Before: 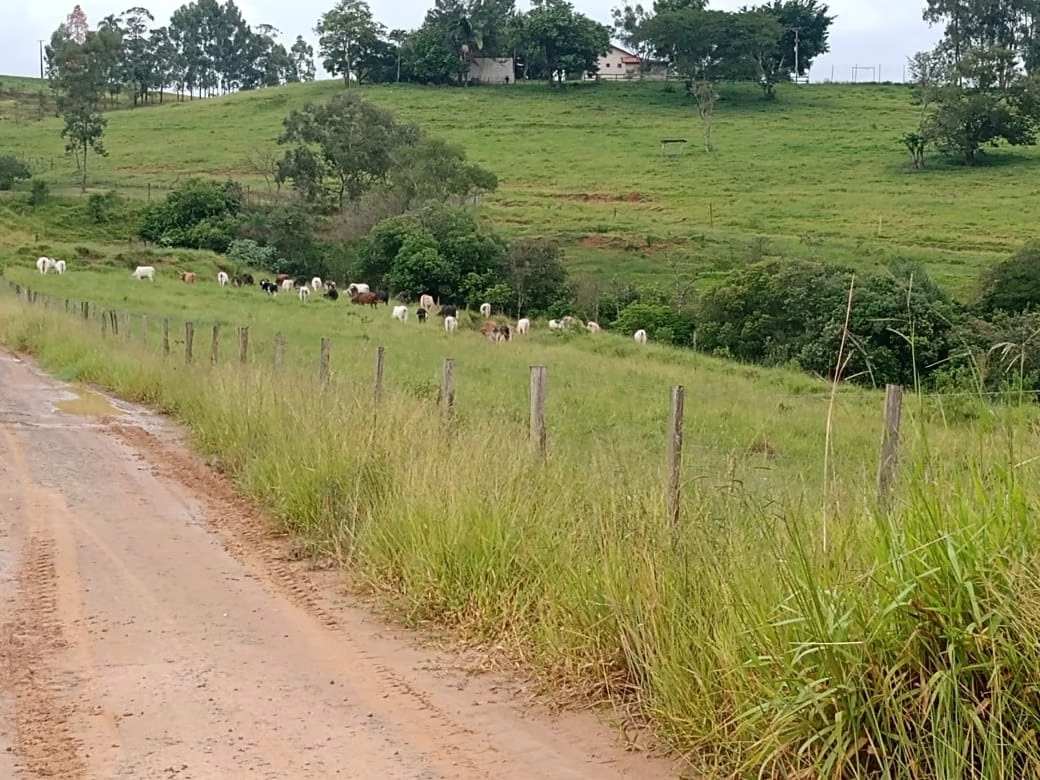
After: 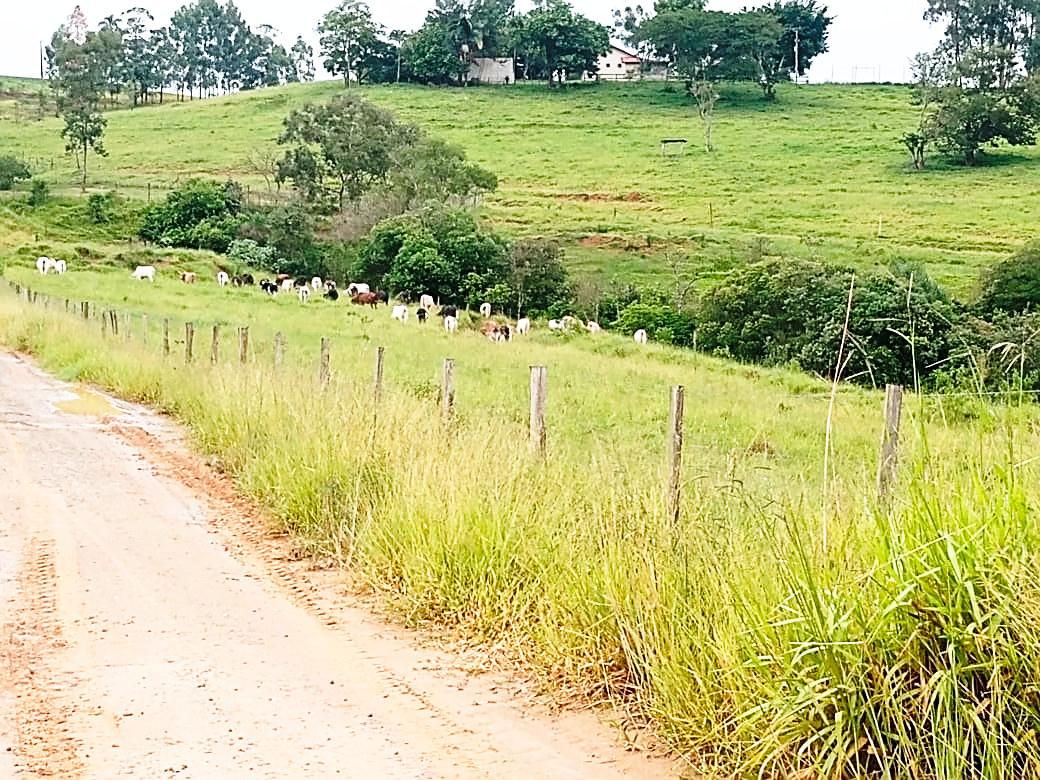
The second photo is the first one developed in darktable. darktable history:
base curve: curves: ch0 [(0, 0) (0.026, 0.03) (0.109, 0.232) (0.351, 0.748) (0.669, 0.968) (1, 1)], preserve colors none
sharpen: radius 1.965
